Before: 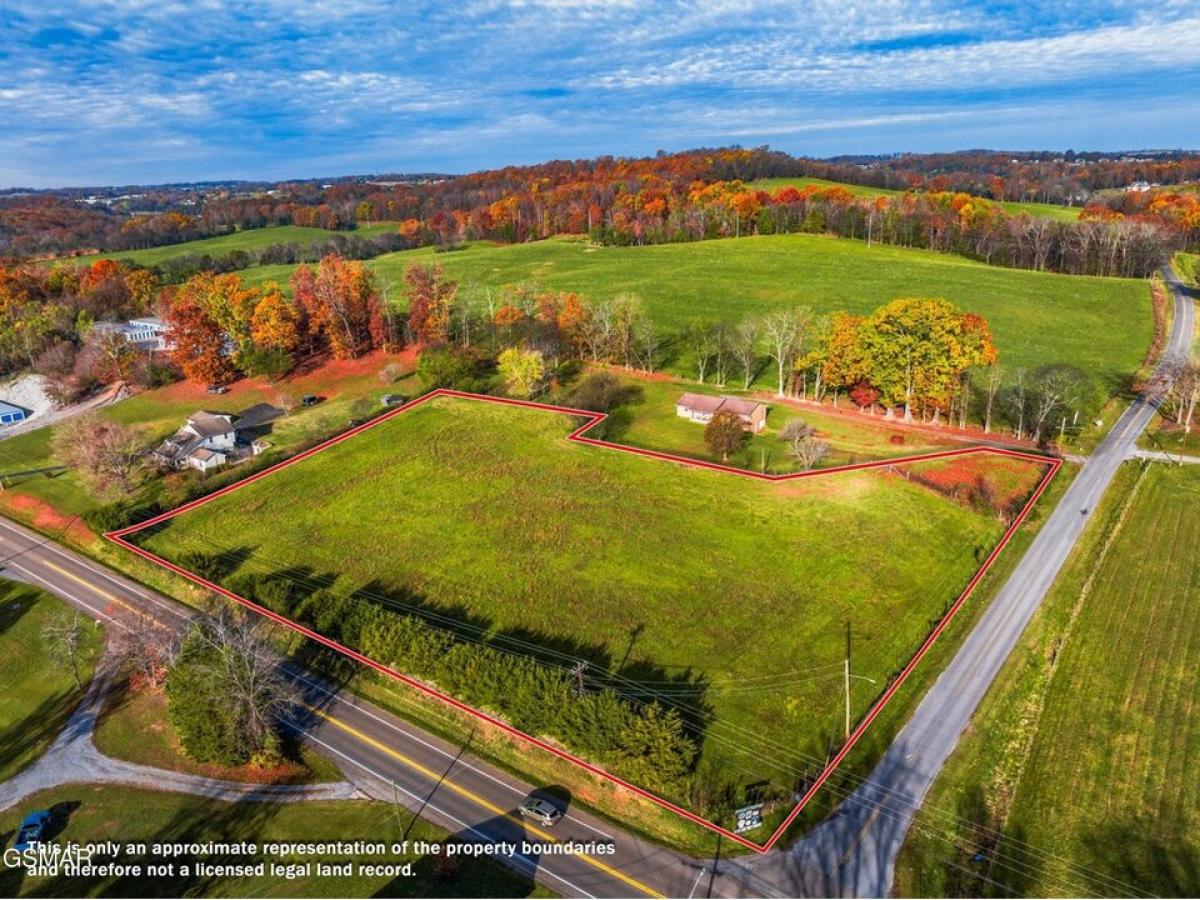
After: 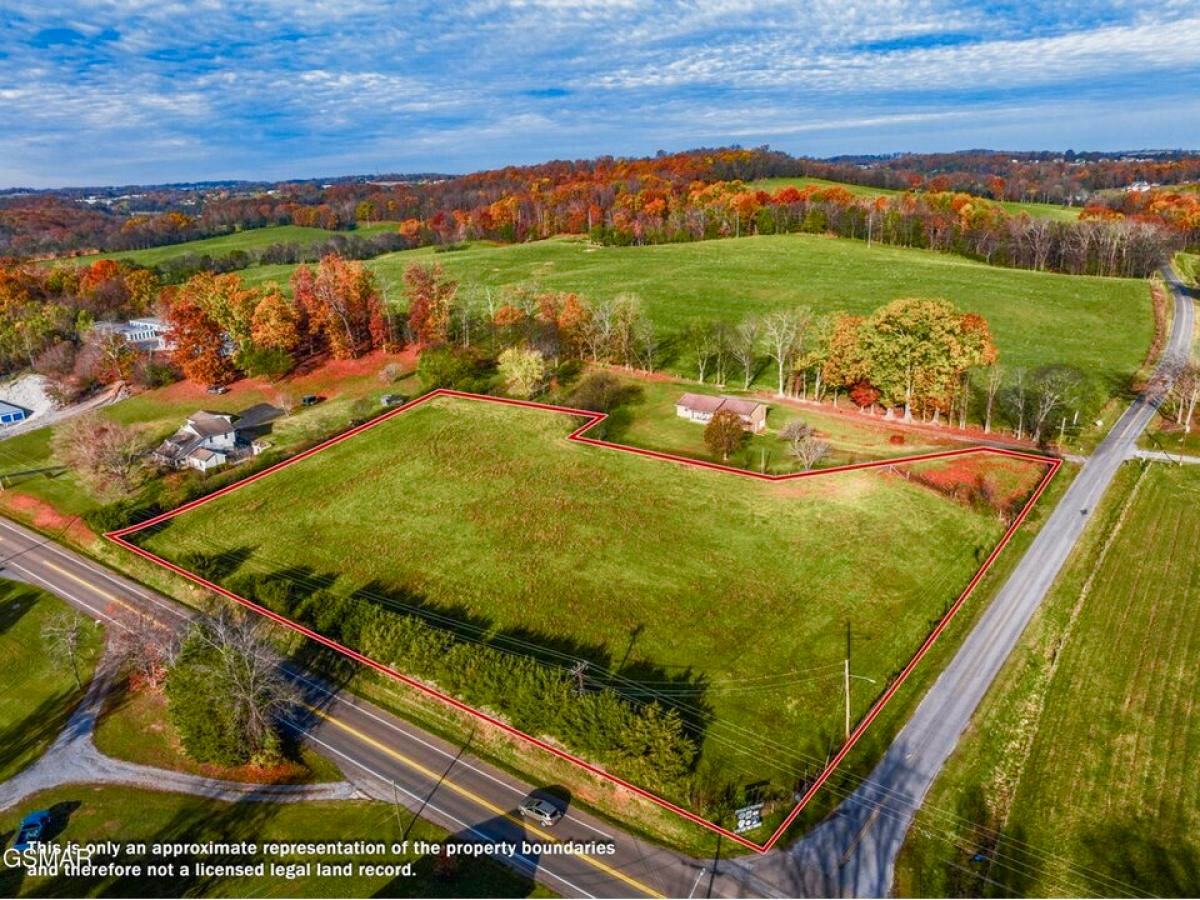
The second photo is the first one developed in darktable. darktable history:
color balance rgb: shadows lift › chroma 0.985%, shadows lift › hue 113.65°, perceptual saturation grading › global saturation 20%, perceptual saturation grading › highlights -49.979%, perceptual saturation grading › shadows 25.271%
